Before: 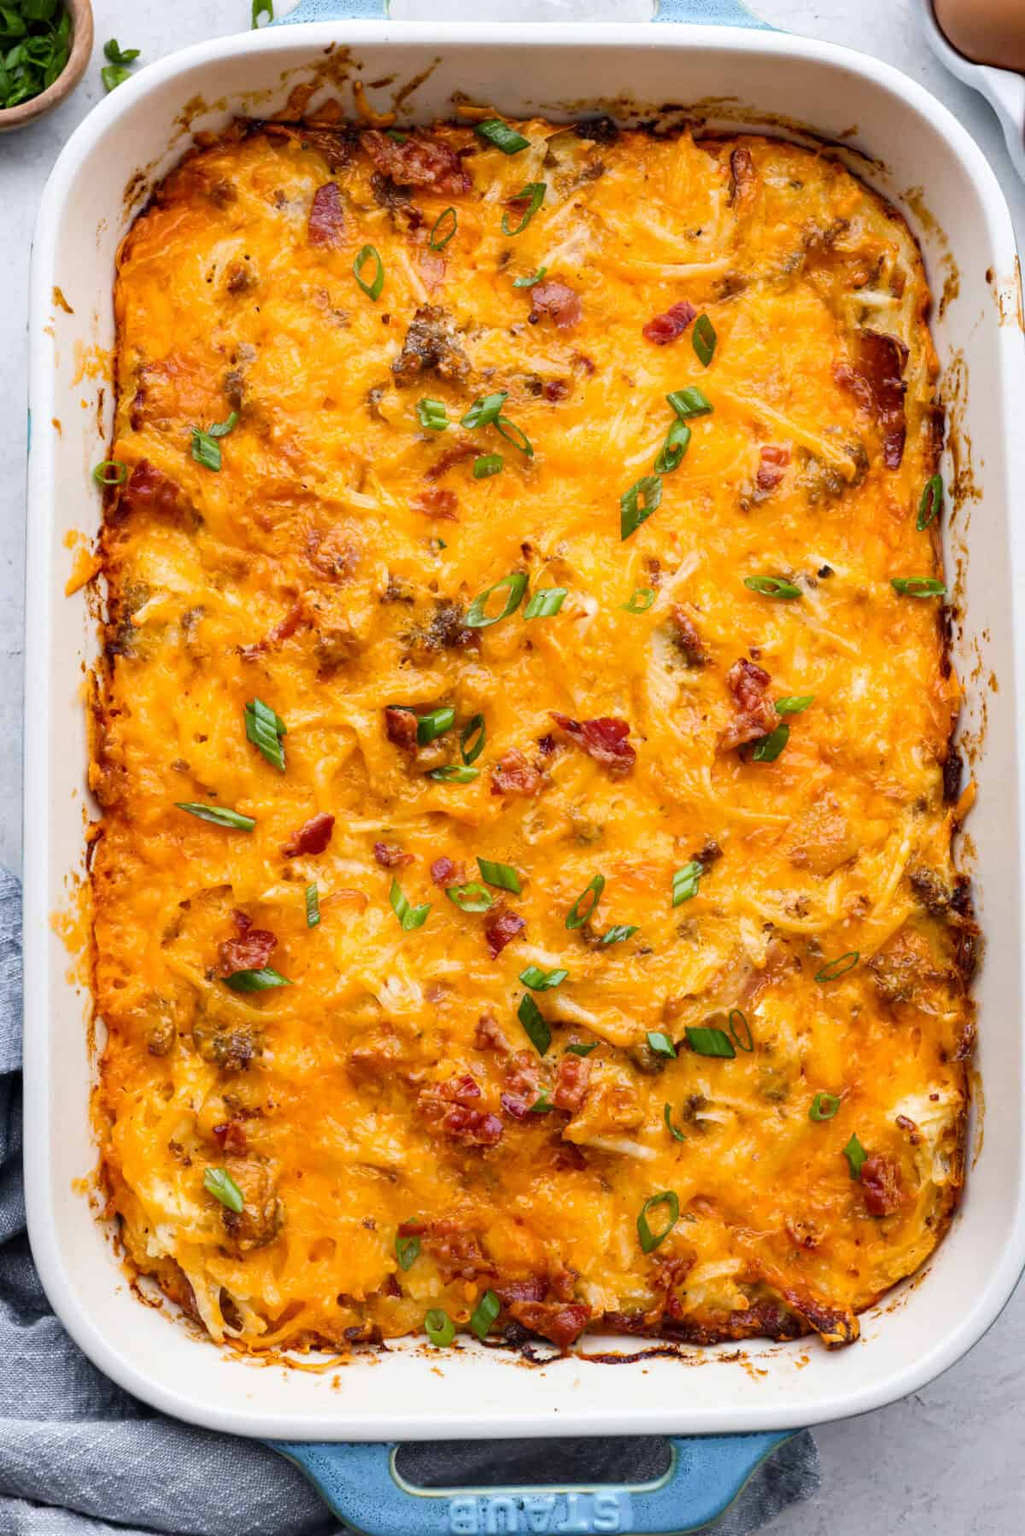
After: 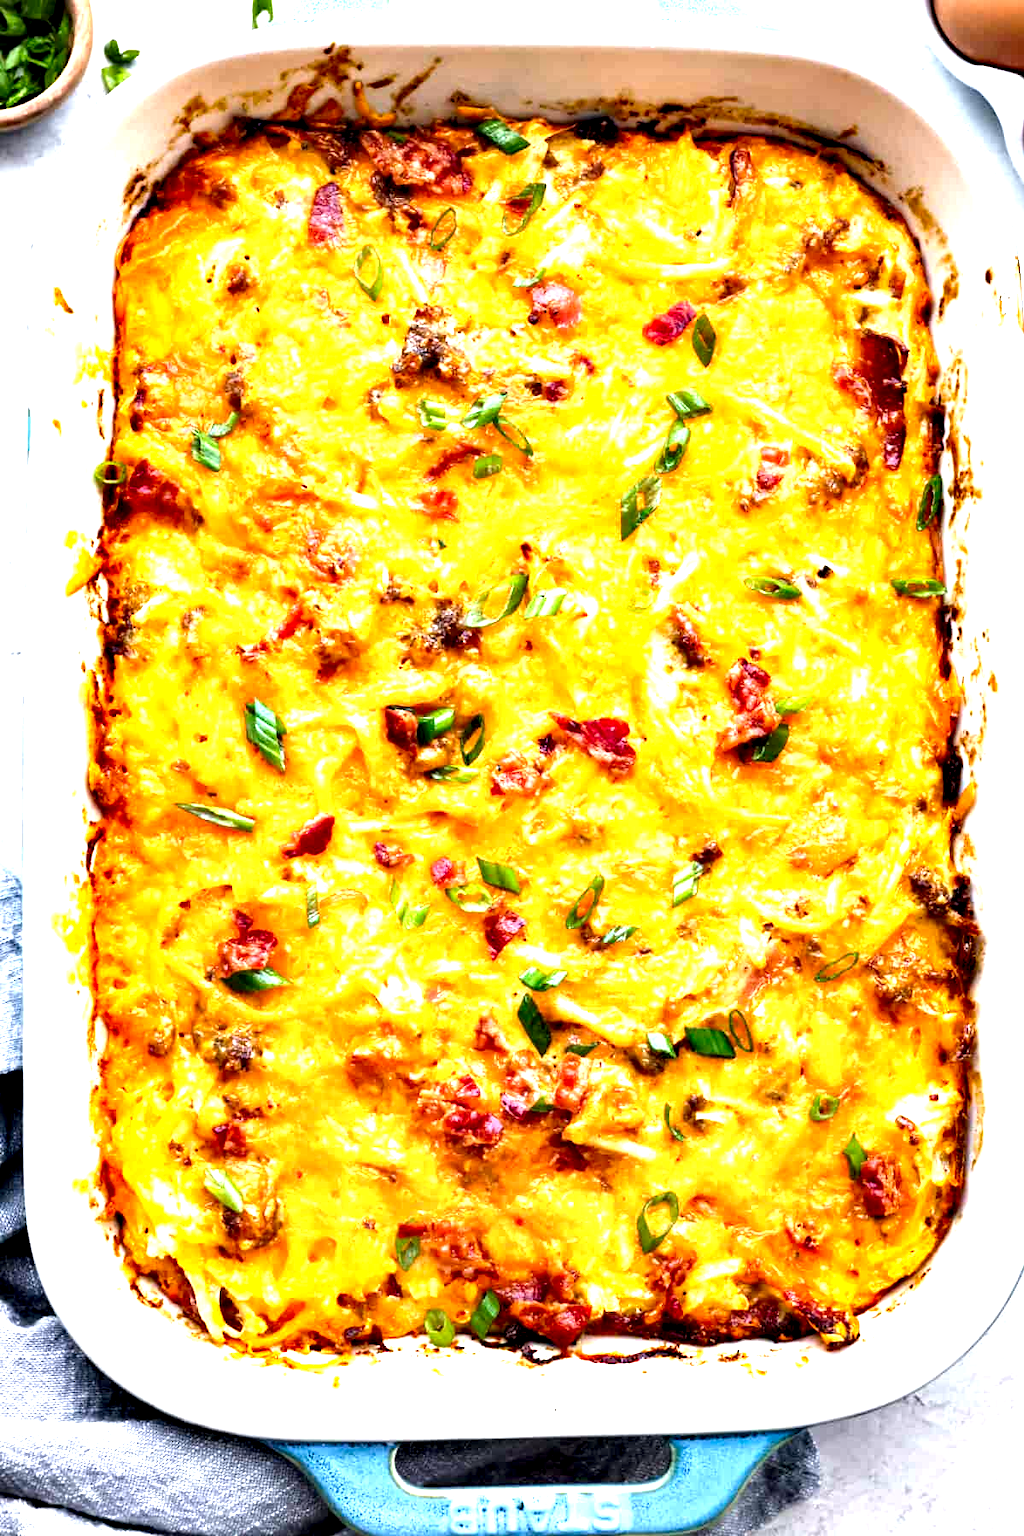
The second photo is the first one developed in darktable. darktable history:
contrast equalizer: octaves 7, y [[0.6 ×6], [0.55 ×6], [0 ×6], [0 ×6], [0 ×6]]
exposure: black level correction 0, exposure 1.45 EV, compensate exposure bias true, compensate highlight preservation false
